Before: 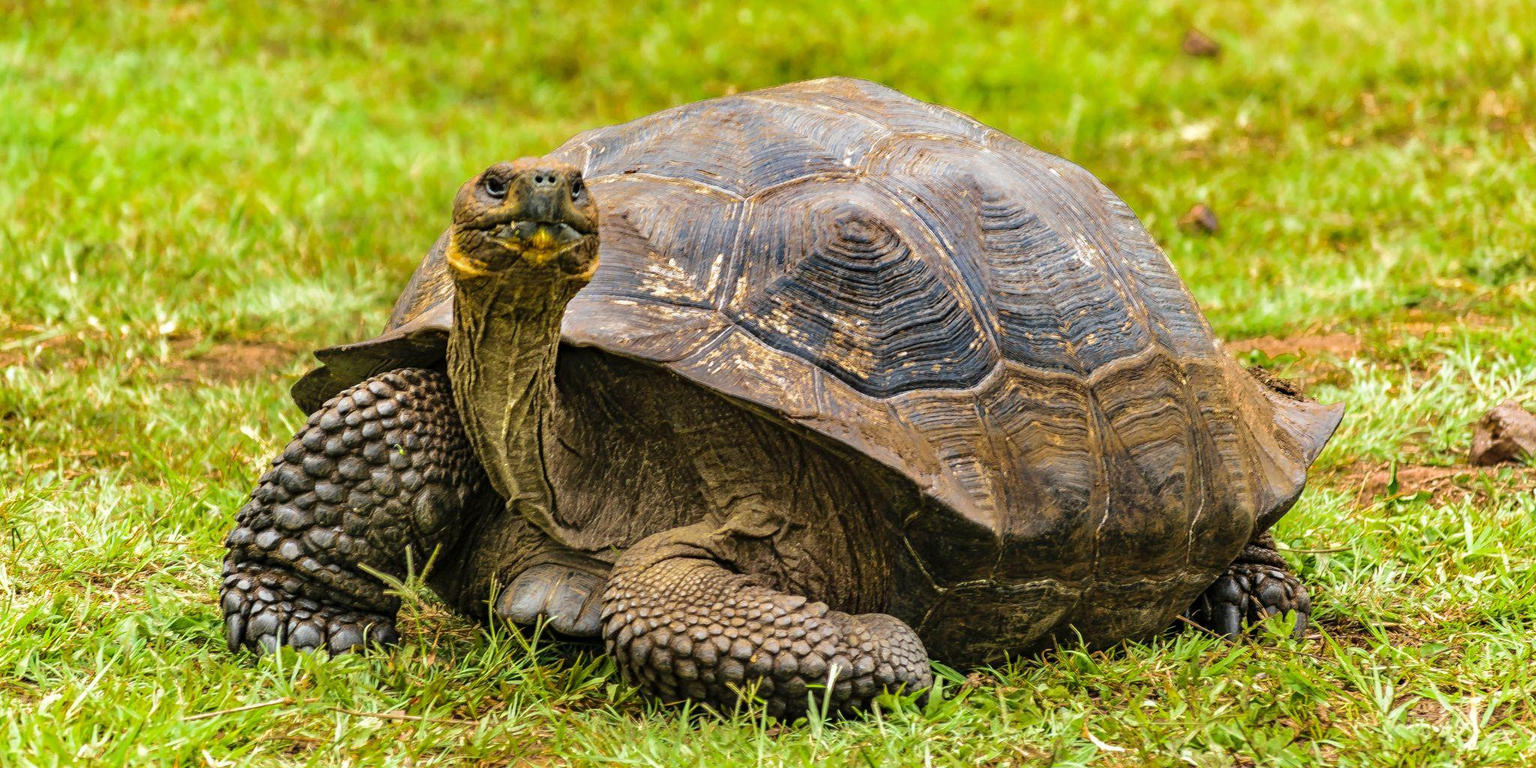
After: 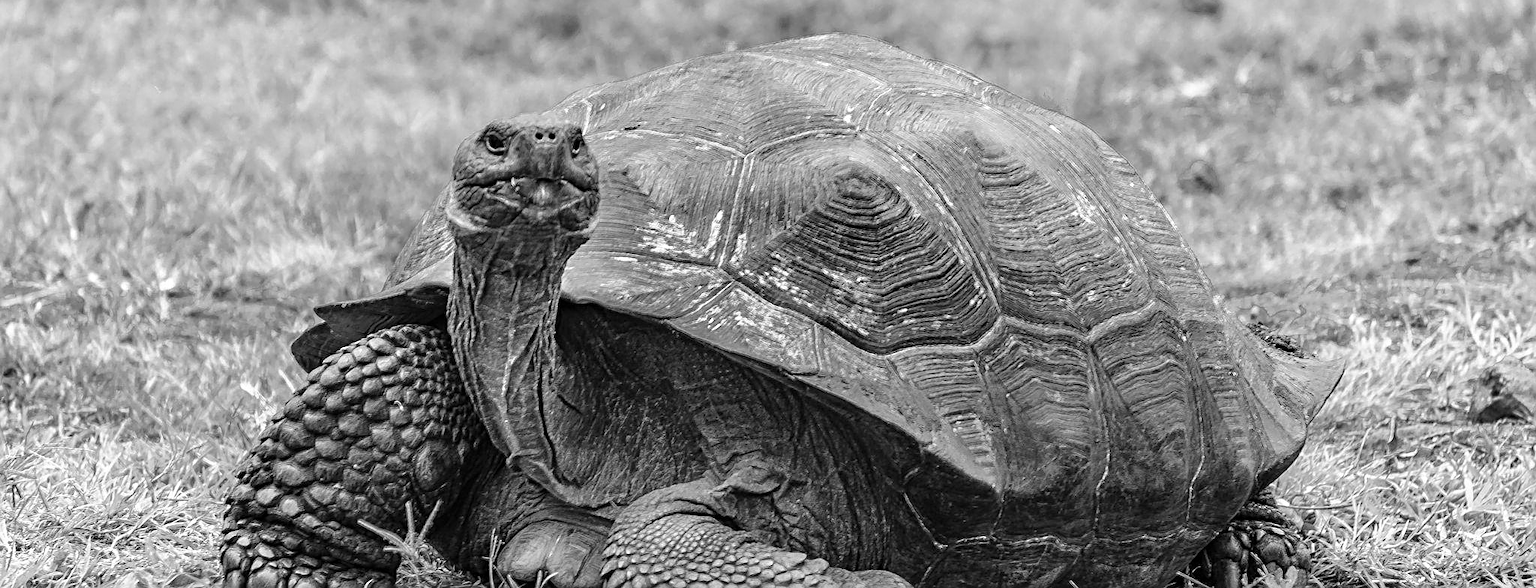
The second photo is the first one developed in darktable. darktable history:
sharpen: on, module defaults
crop: top 5.667%, bottom 17.637%
contrast brightness saturation: saturation -1
